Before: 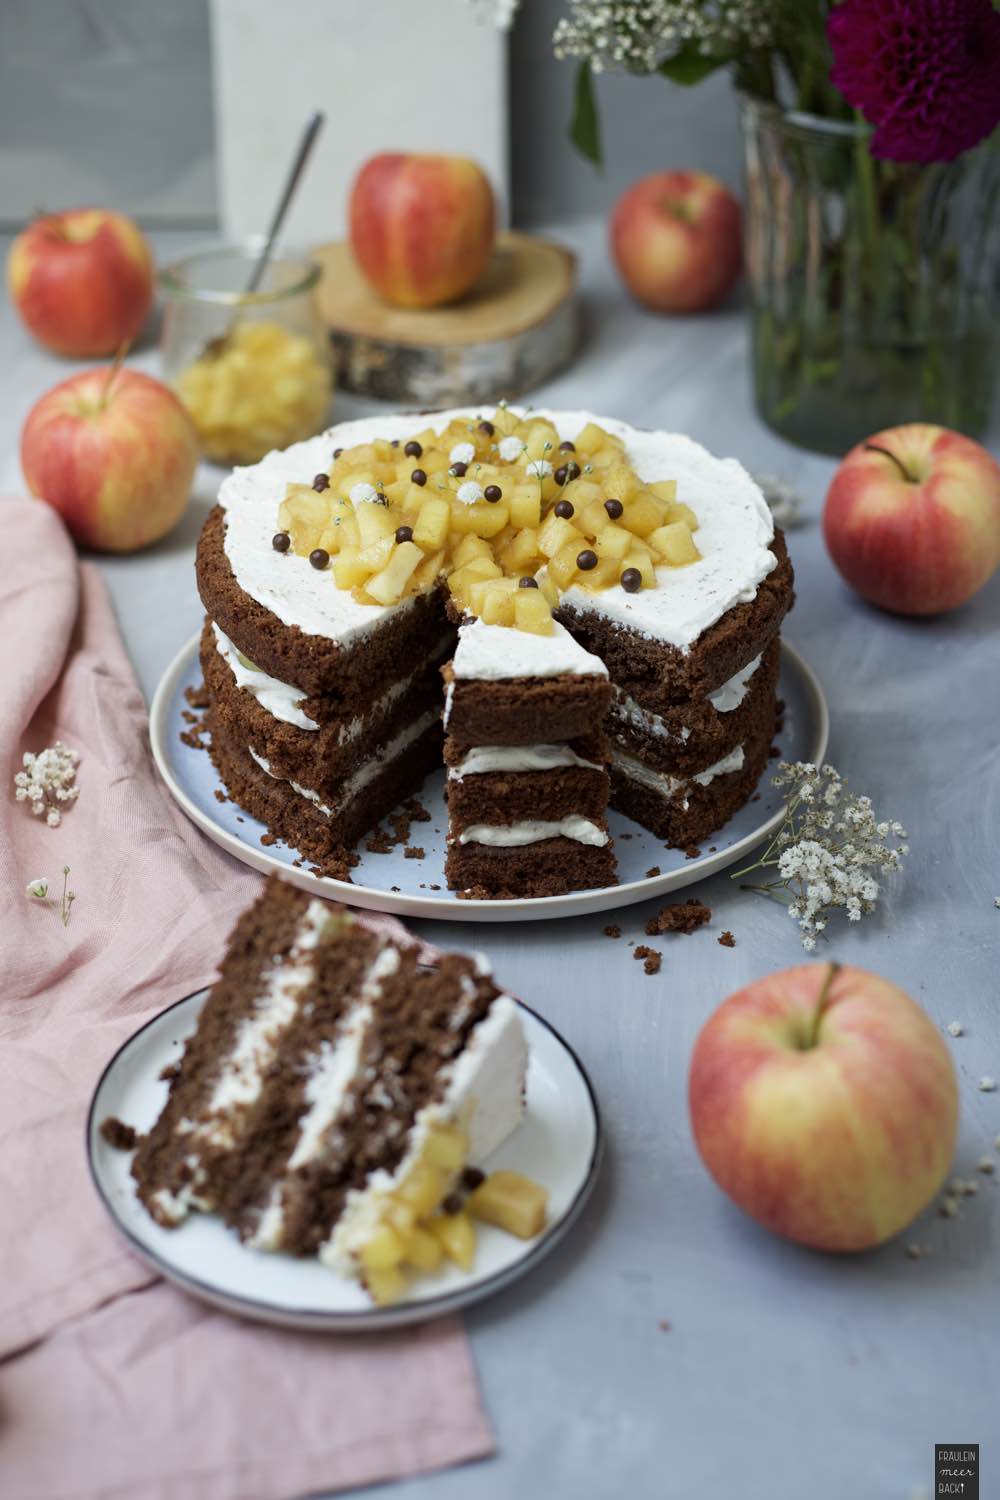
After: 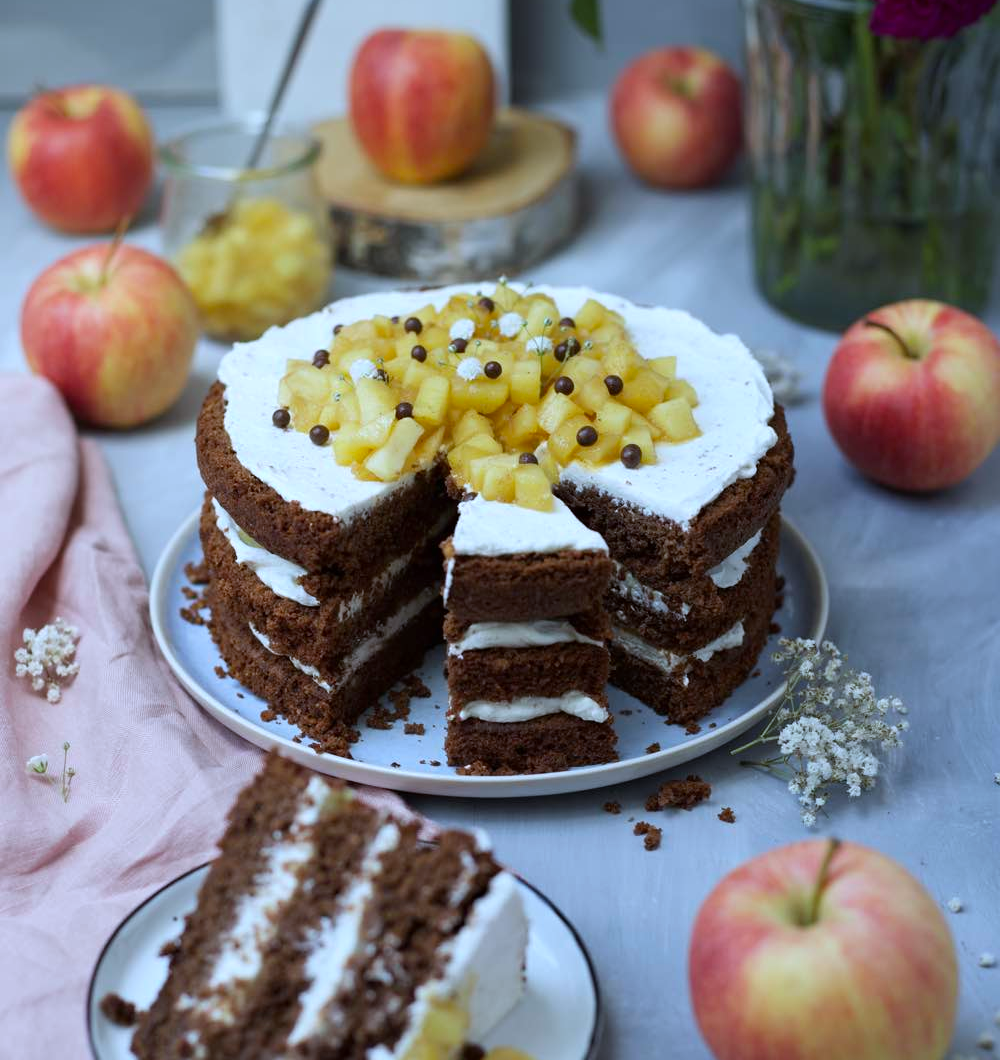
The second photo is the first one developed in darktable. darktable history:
crop and rotate: top 8.293%, bottom 20.996%
white balance: red 0.926, green 1.003, blue 1.133
